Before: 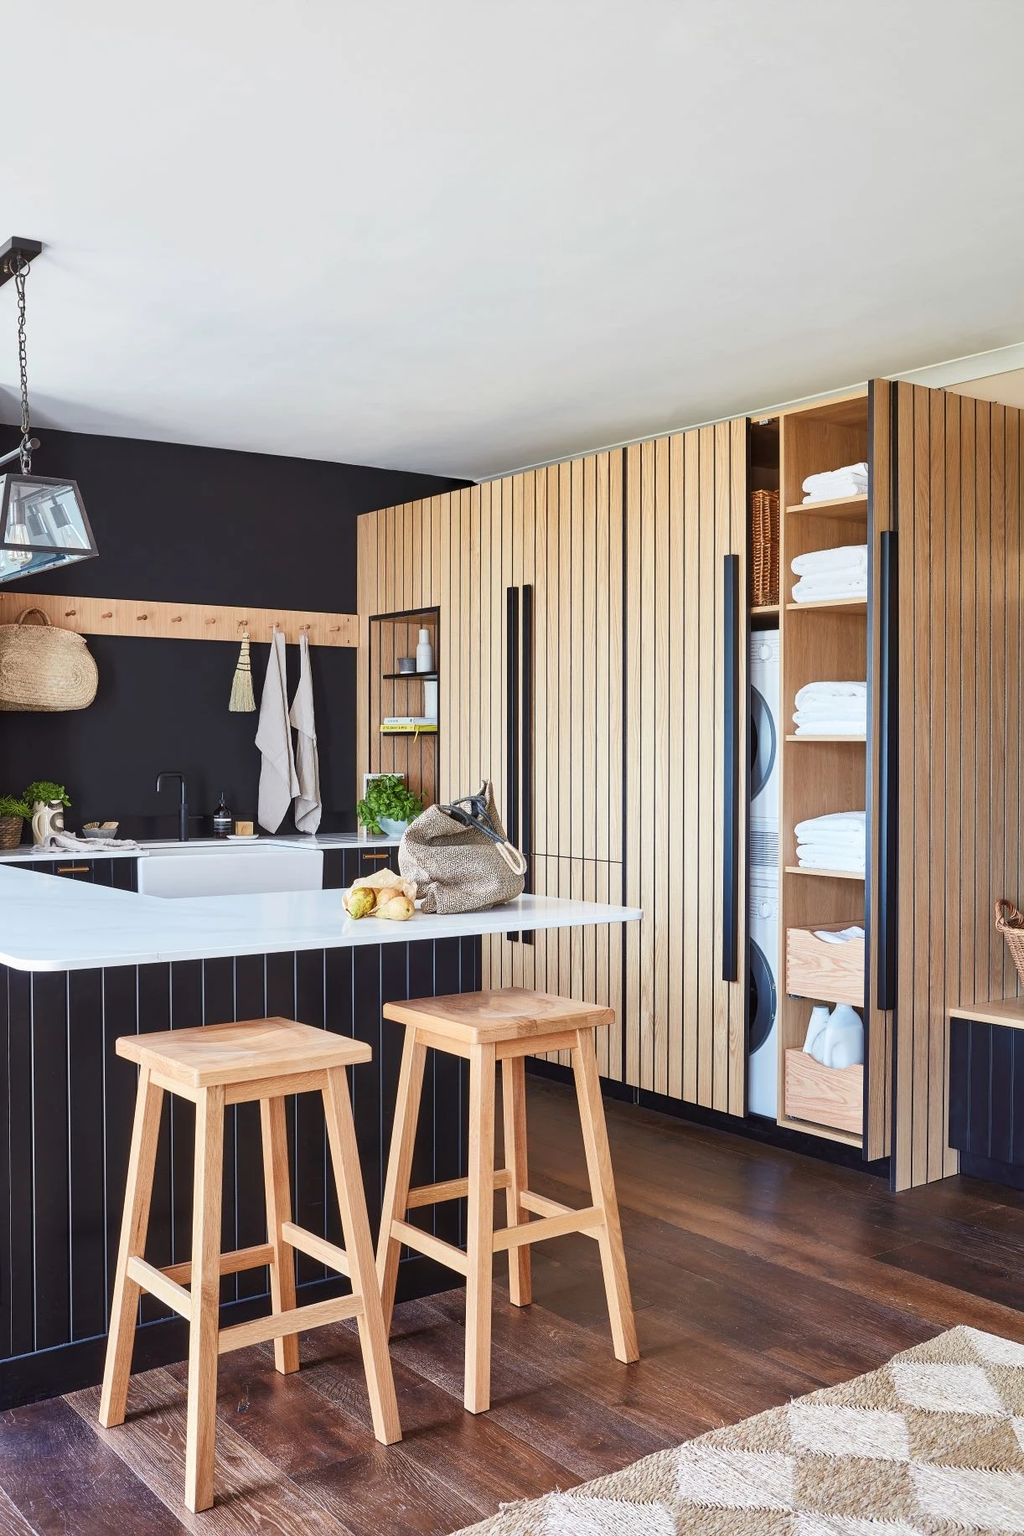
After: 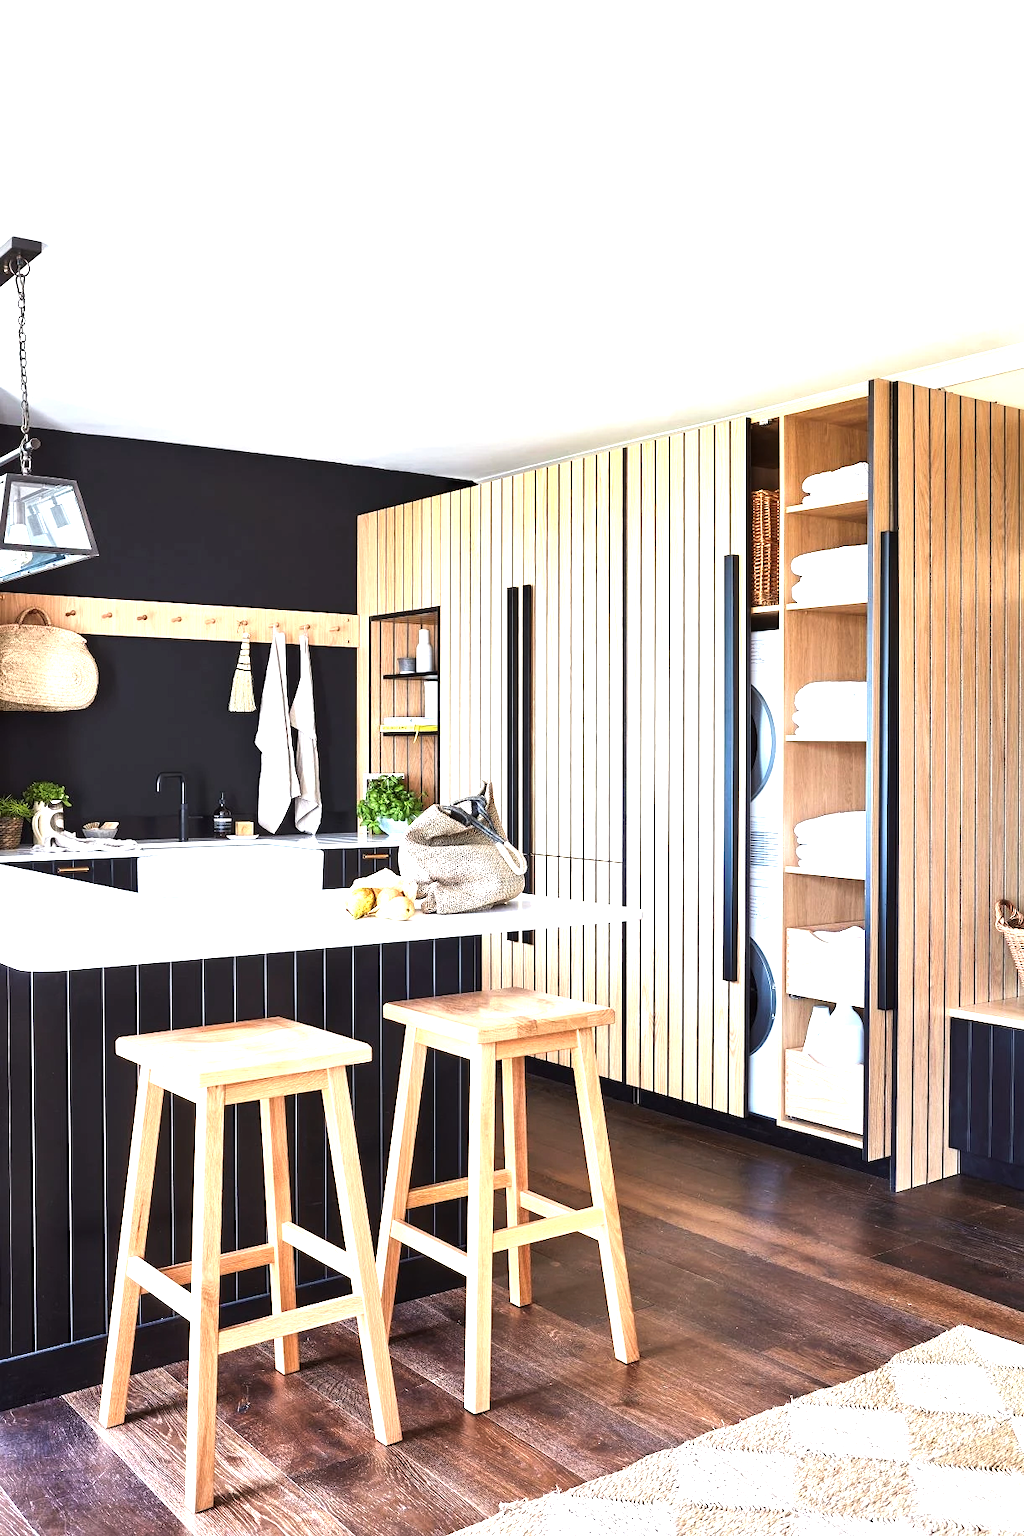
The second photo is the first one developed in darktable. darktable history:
exposure: exposure 0.6 EV, compensate highlight preservation false
tone equalizer: -8 EV -0.75 EV, -7 EV -0.7 EV, -6 EV -0.6 EV, -5 EV -0.4 EV, -3 EV 0.4 EV, -2 EV 0.6 EV, -1 EV 0.7 EV, +0 EV 0.75 EV, edges refinement/feathering 500, mask exposure compensation -1.57 EV, preserve details no
